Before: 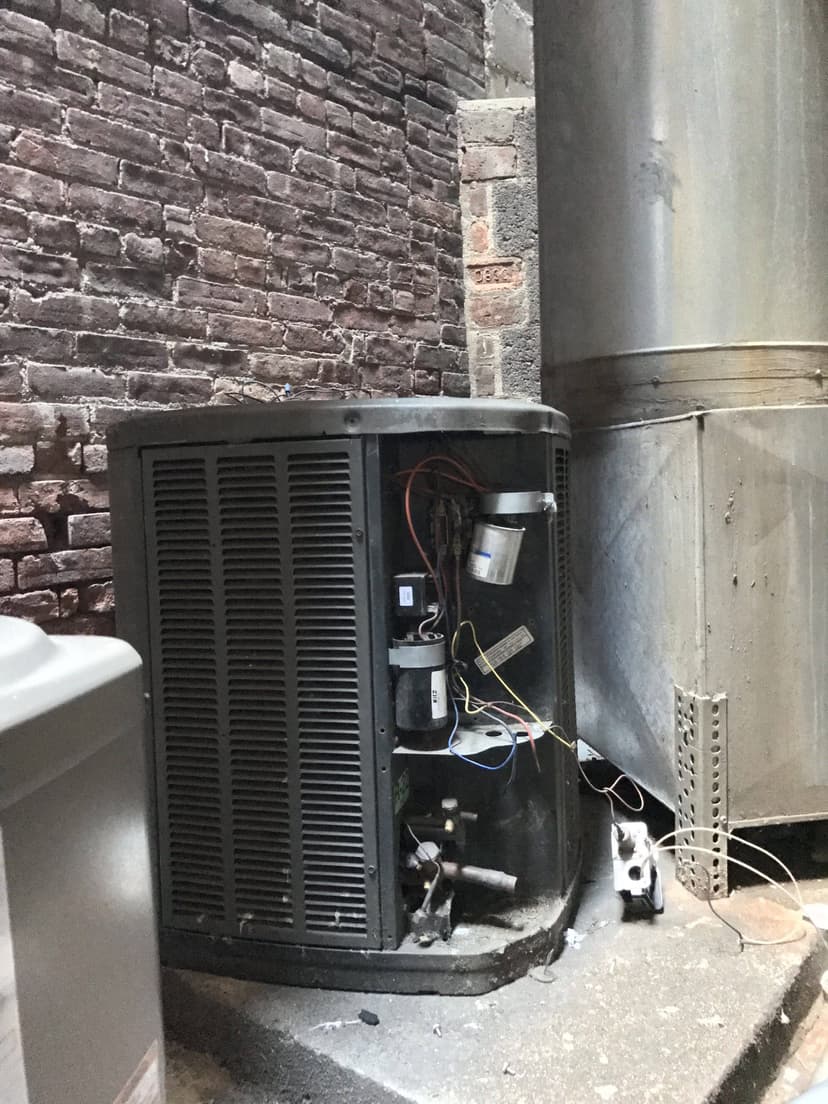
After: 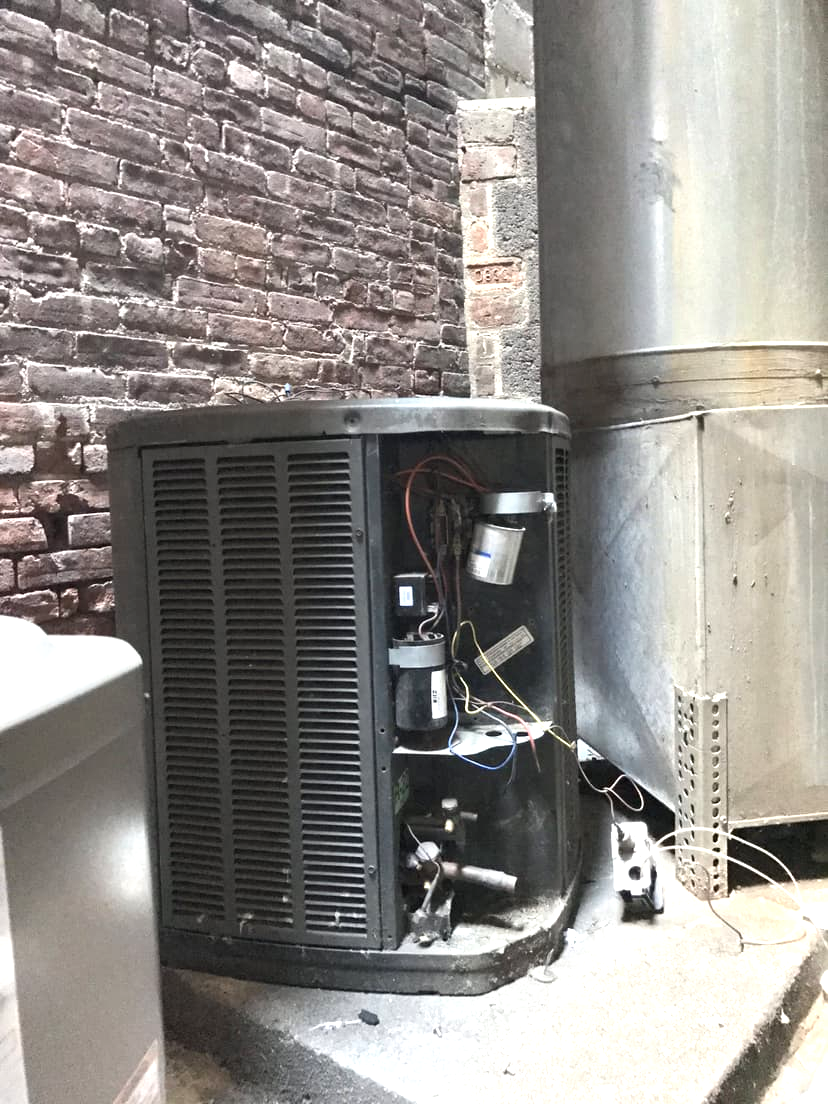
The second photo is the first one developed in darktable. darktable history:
exposure: exposure 0.609 EV, compensate highlight preservation false
